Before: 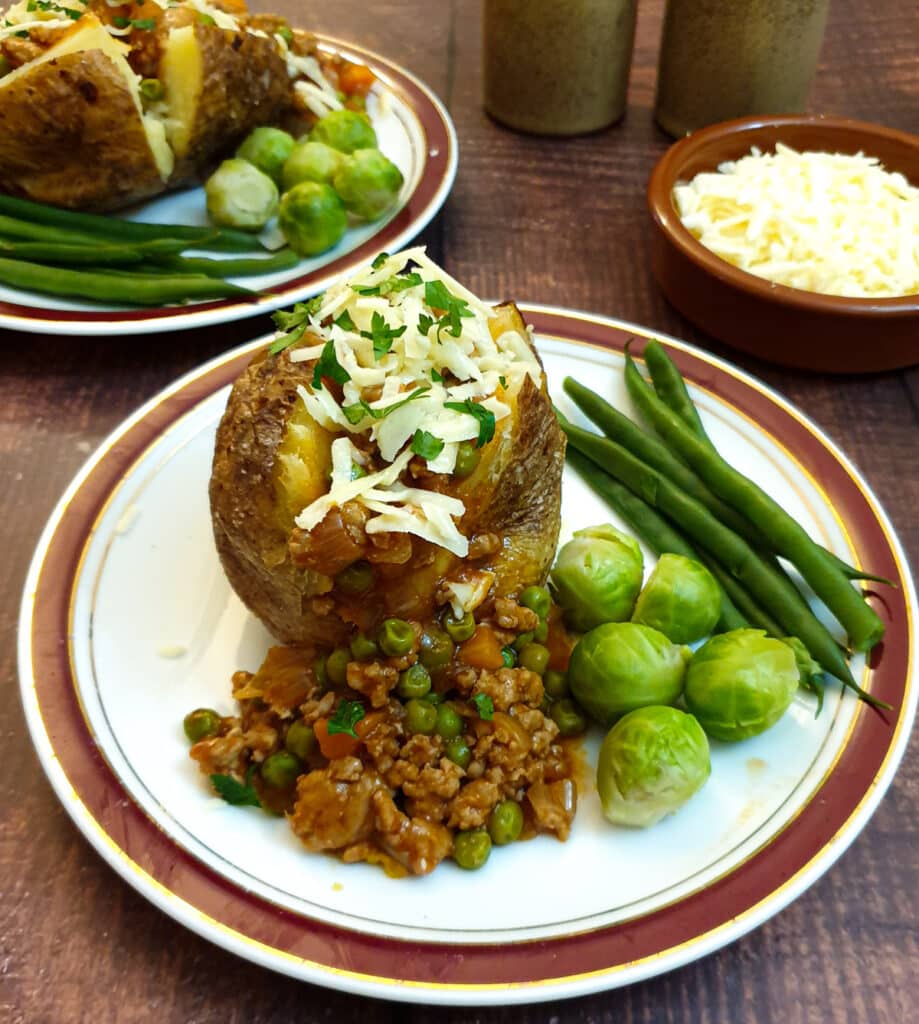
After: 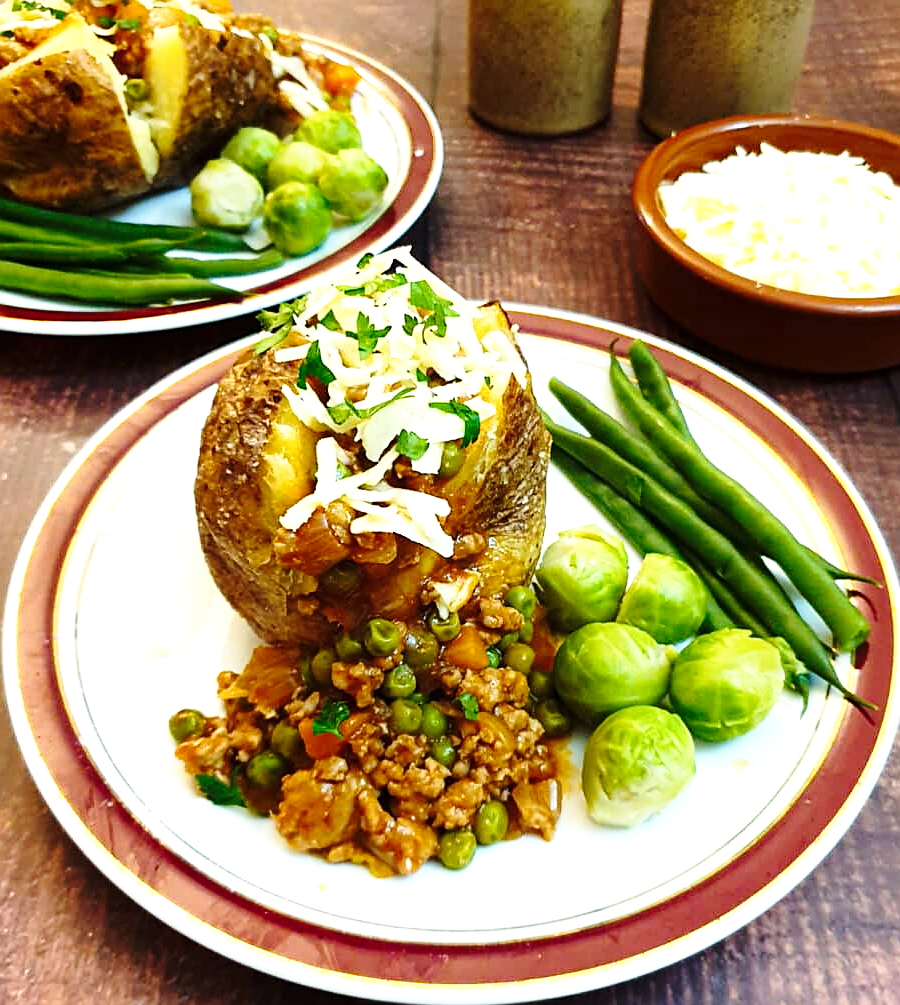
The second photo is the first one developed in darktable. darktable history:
base curve: curves: ch0 [(0, 0) (0.028, 0.03) (0.121, 0.232) (0.46, 0.748) (0.859, 0.968) (1, 1)], preserve colors none
crop: left 1.704%, right 0.283%, bottom 1.846%
shadows and highlights: shadows -11.32, white point adjustment 3.89, highlights 27.61
sharpen: on, module defaults
